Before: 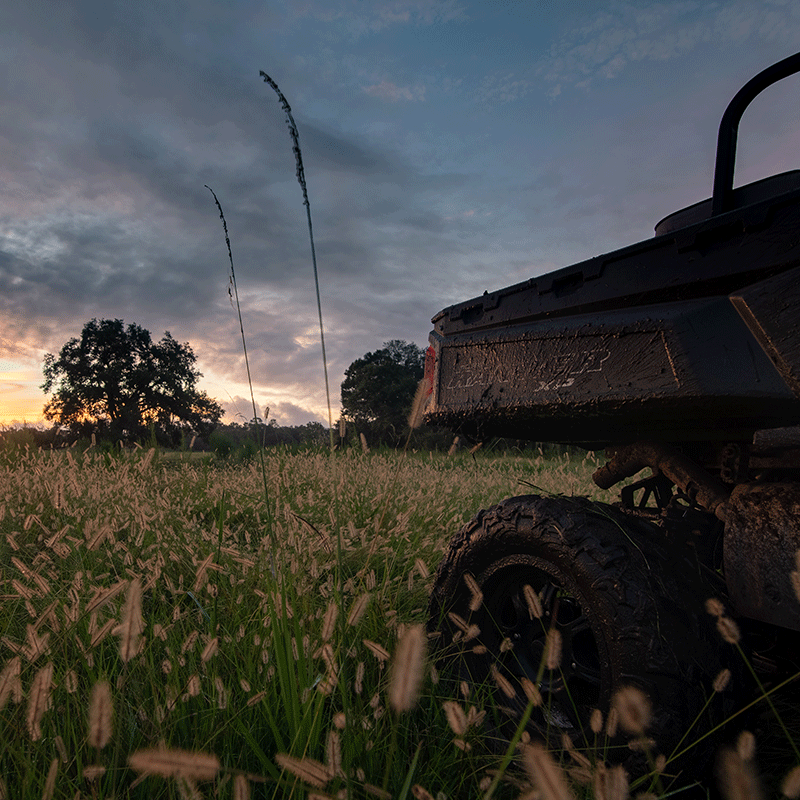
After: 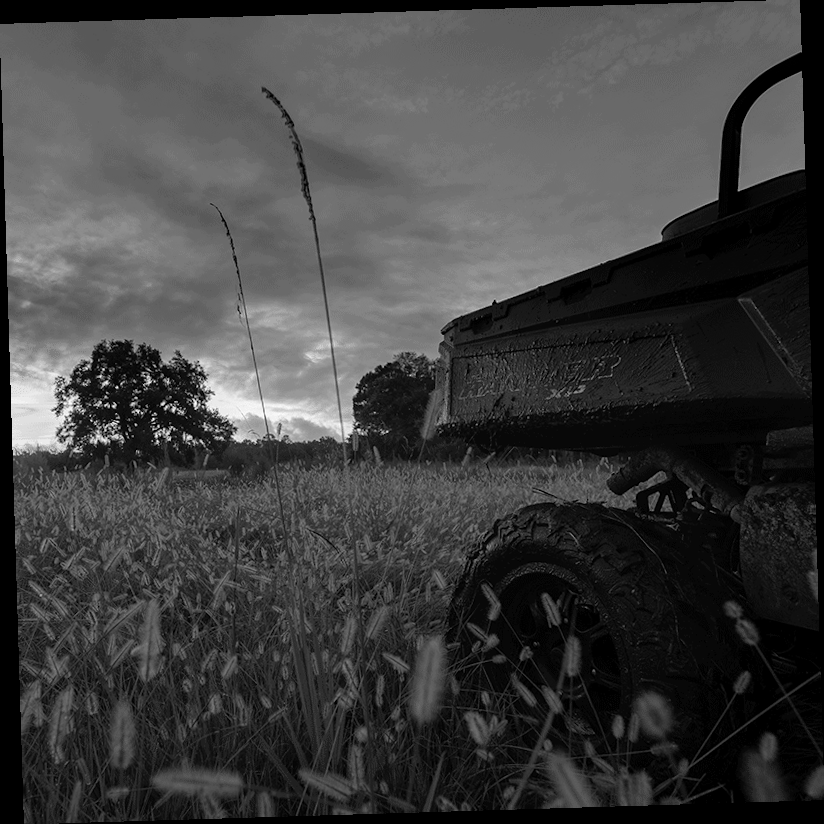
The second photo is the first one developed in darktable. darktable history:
monochrome: on, module defaults
exposure: compensate highlight preservation false
rotate and perspective: rotation -1.75°, automatic cropping off
